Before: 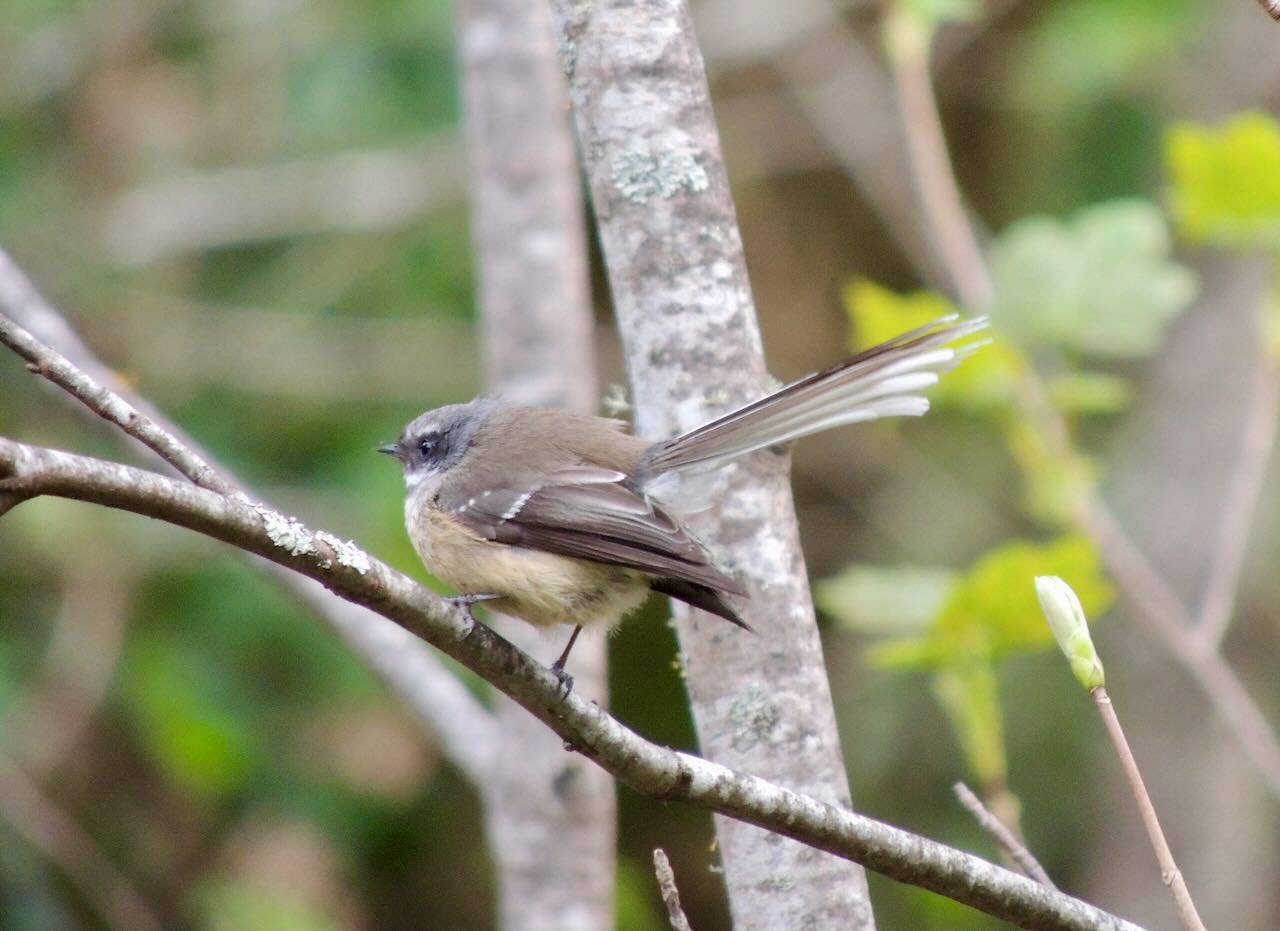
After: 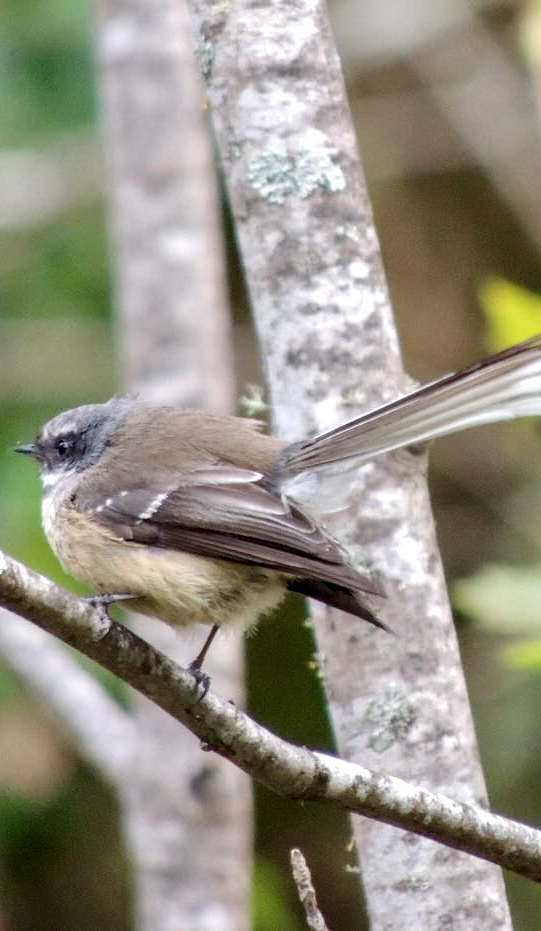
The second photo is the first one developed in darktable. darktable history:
crop: left 28.436%, right 29.292%
local contrast: detail 142%
